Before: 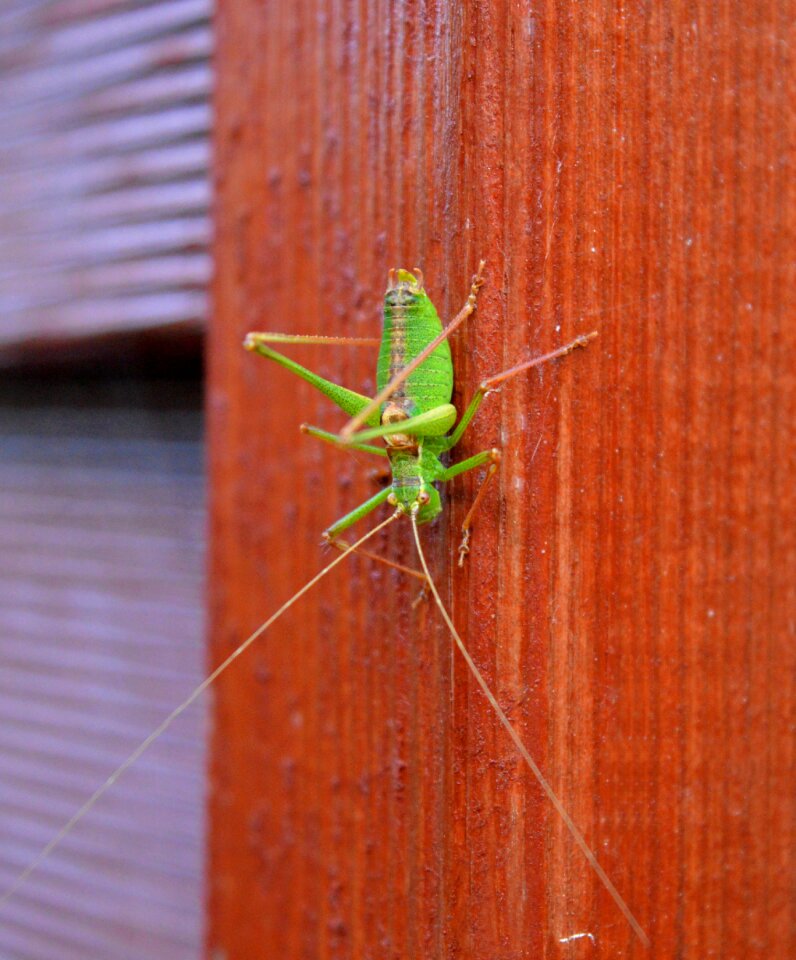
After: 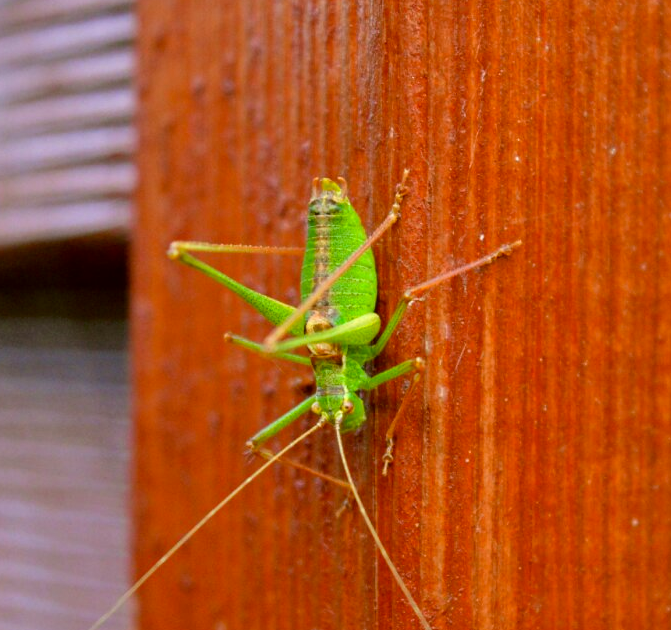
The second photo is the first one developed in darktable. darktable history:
crop and rotate: left 9.634%, top 9.524%, right 5.981%, bottom 24.845%
color correction: highlights a* -1.48, highlights b* 10.26, shadows a* 0.325, shadows b* 19.63
